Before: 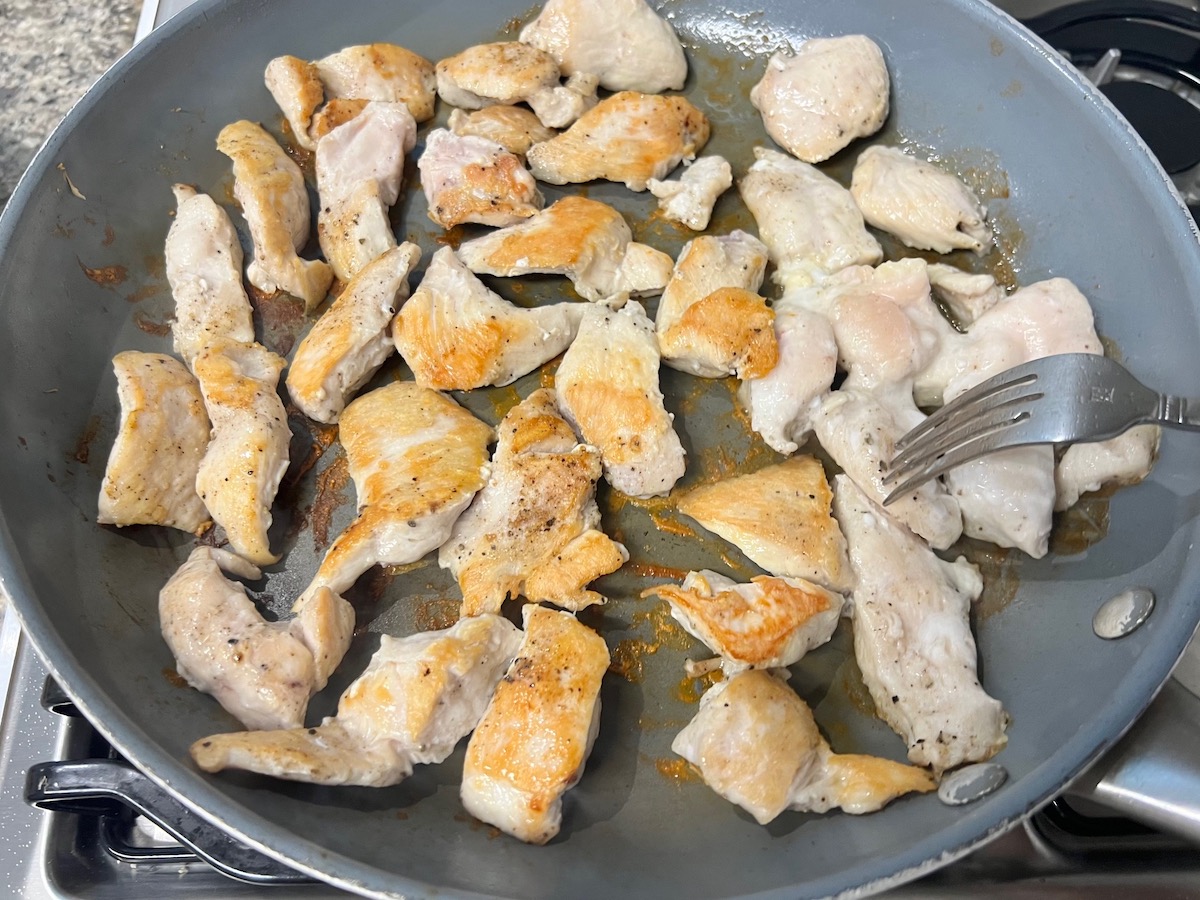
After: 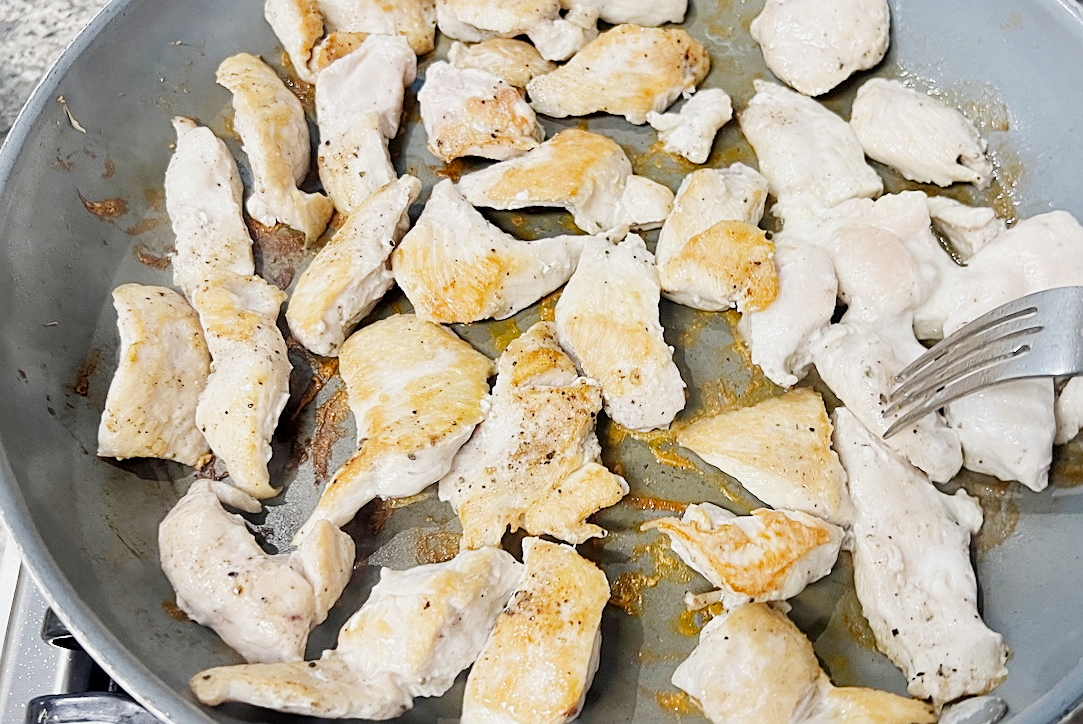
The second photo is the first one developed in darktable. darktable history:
crop: top 7.534%, right 9.737%, bottom 11.979%
sharpen: on, module defaults
local contrast: highlights 106%, shadows 98%, detail 119%, midtone range 0.2
exposure: black level correction 0, exposure 0.858 EV, compensate highlight preservation false
contrast brightness saturation: contrast 0.071
tone equalizer: on, module defaults
filmic rgb: black relative exposure -8.51 EV, white relative exposure 5.57 EV, hardness 3.37, contrast 1.025, add noise in highlights 0.001, preserve chrominance no, color science v3 (2019), use custom middle-gray values true, contrast in highlights soft
